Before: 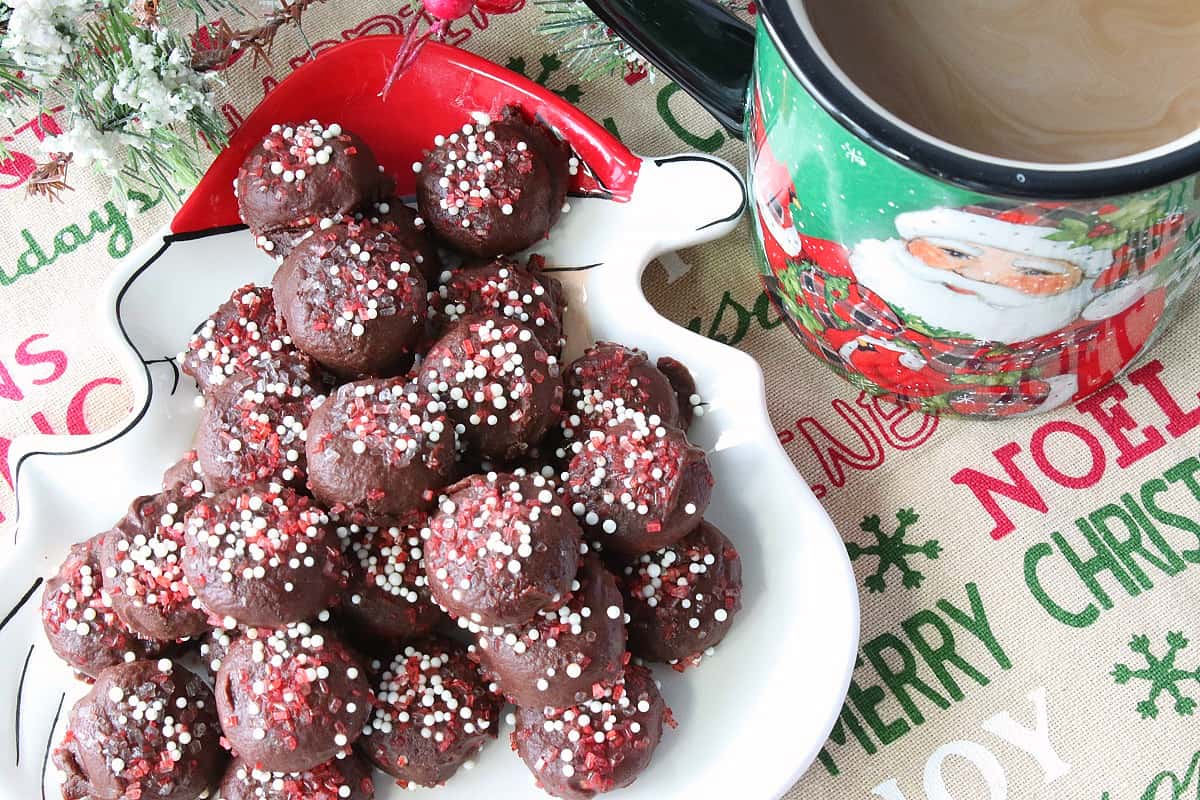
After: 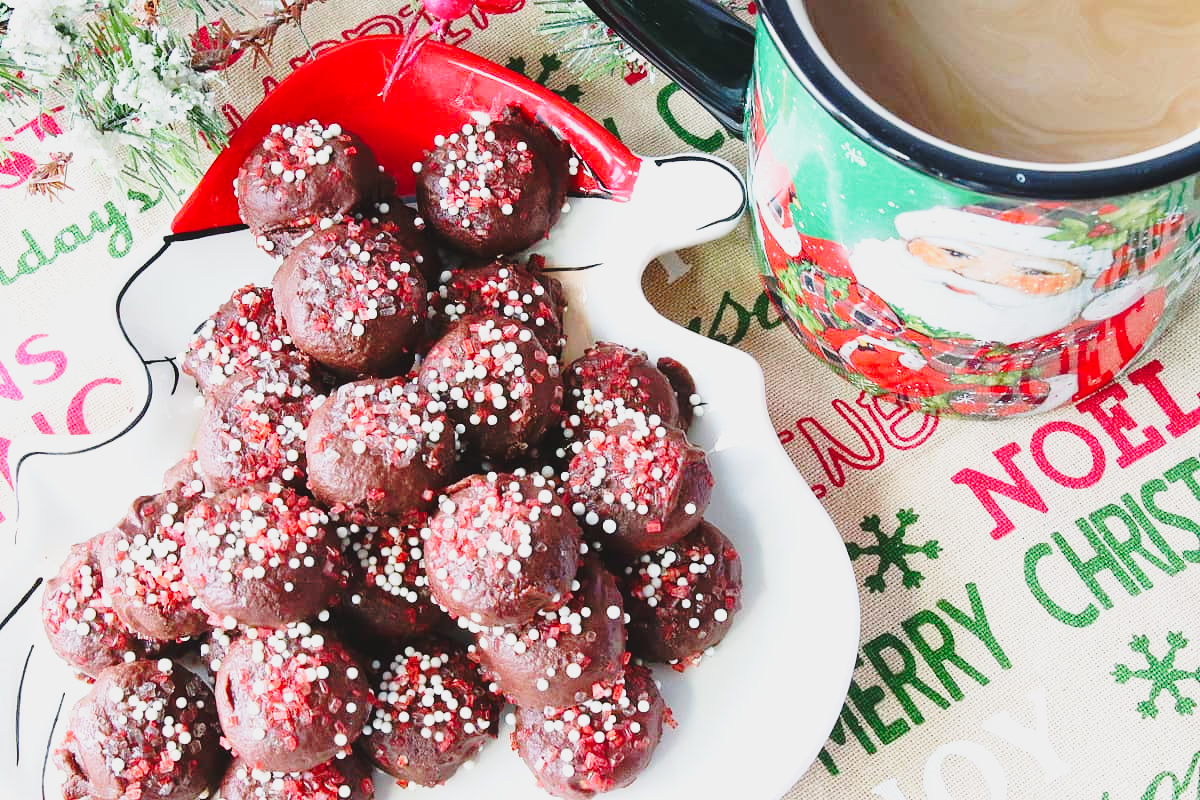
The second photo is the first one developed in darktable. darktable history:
base curve: curves: ch0 [(0, 0) (0.036, 0.037) (0.121, 0.228) (0.46, 0.76) (0.859, 0.983) (1, 1)], preserve colors none
contrast brightness saturation: contrast -0.11
tone equalizer: edges refinement/feathering 500, mask exposure compensation -1.57 EV, preserve details no
color balance rgb: highlights gain › chroma 0.149%, highlights gain › hue 330.62°, perceptual saturation grading › global saturation 0.457%, global vibrance 20%
